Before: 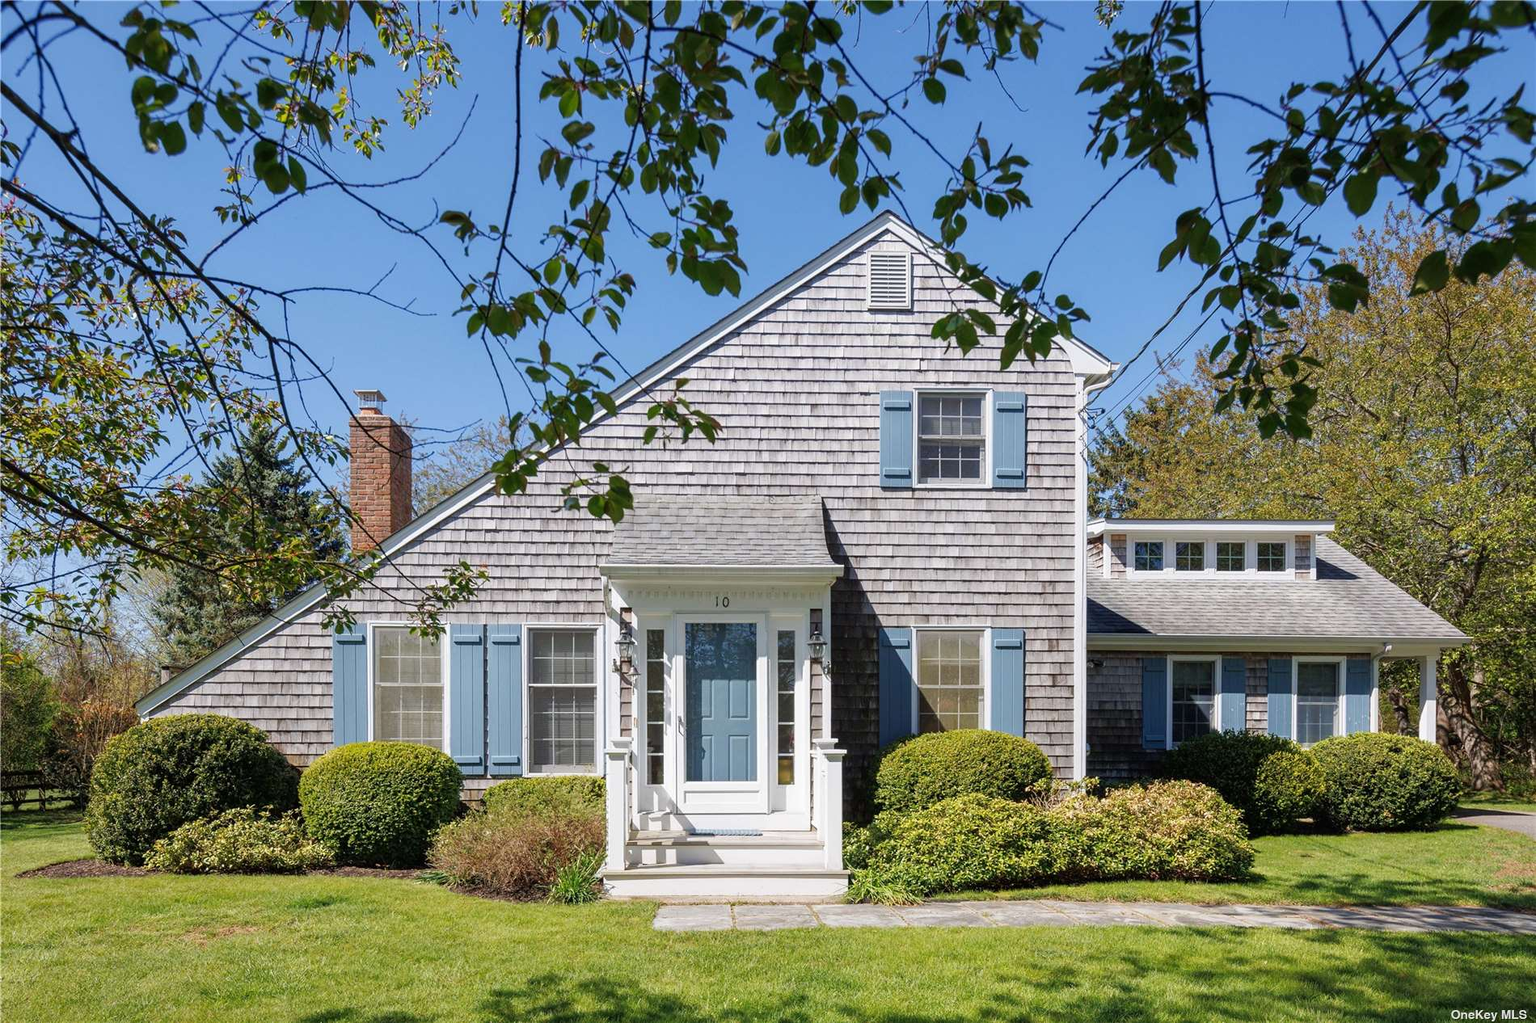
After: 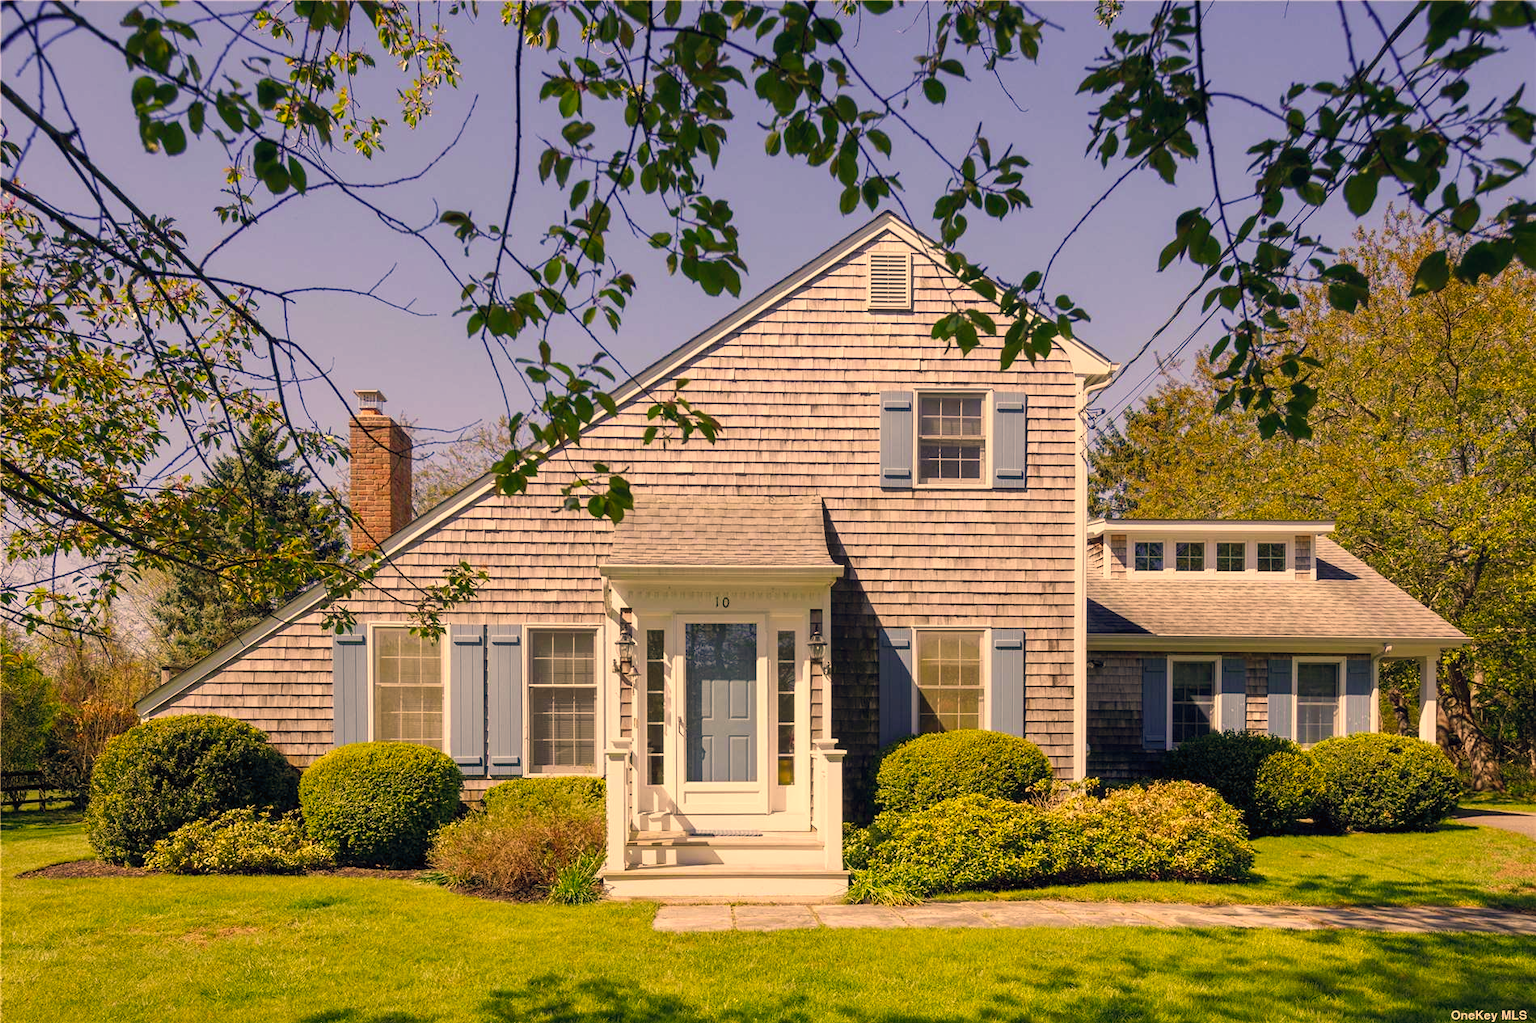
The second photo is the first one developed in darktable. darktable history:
color balance rgb: shadows lift › chroma 2%, shadows lift › hue 216.97°, global offset › chroma 0.104%, global offset › hue 249.64°, linear chroma grading › global chroma 1.803%, linear chroma grading › mid-tones -0.556%, perceptual saturation grading › global saturation 1.538%, perceptual saturation grading › highlights -2.203%, perceptual saturation grading › mid-tones 4.534%, perceptual saturation grading › shadows 8.981%
color correction: highlights a* 18.51, highlights b* 34.86, shadows a* 1.62, shadows b* 6.75, saturation 1.04
